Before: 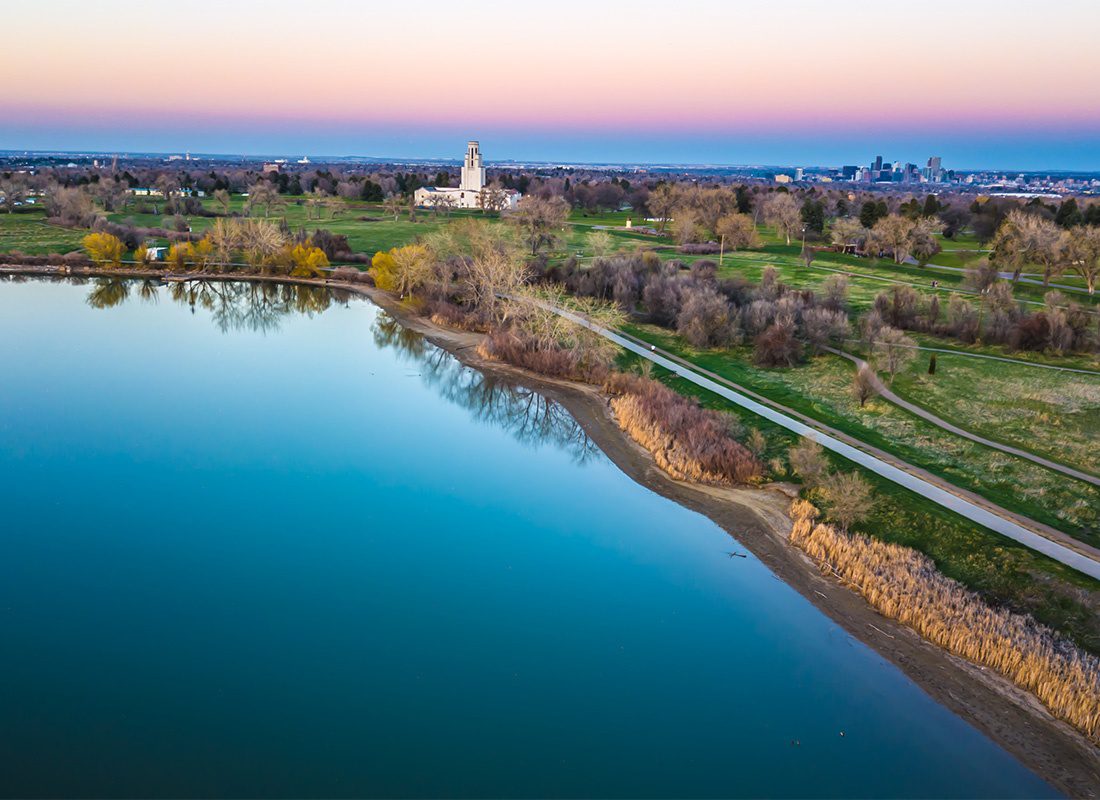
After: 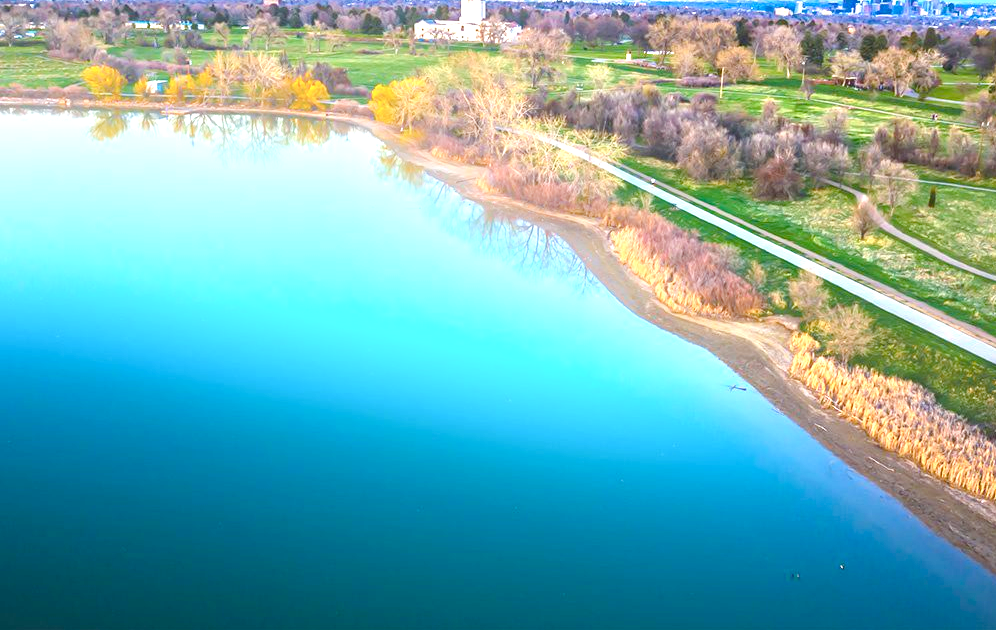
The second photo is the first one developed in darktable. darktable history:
exposure: black level correction 0, exposure 1.45 EV, compensate exposure bias true, compensate highlight preservation false
bloom: size 16%, threshold 98%, strength 20%
color balance rgb: perceptual saturation grading › global saturation 20%, perceptual saturation grading › highlights -25%, perceptual saturation grading › shadows 25%
crop: top 20.916%, right 9.437%, bottom 0.316%
